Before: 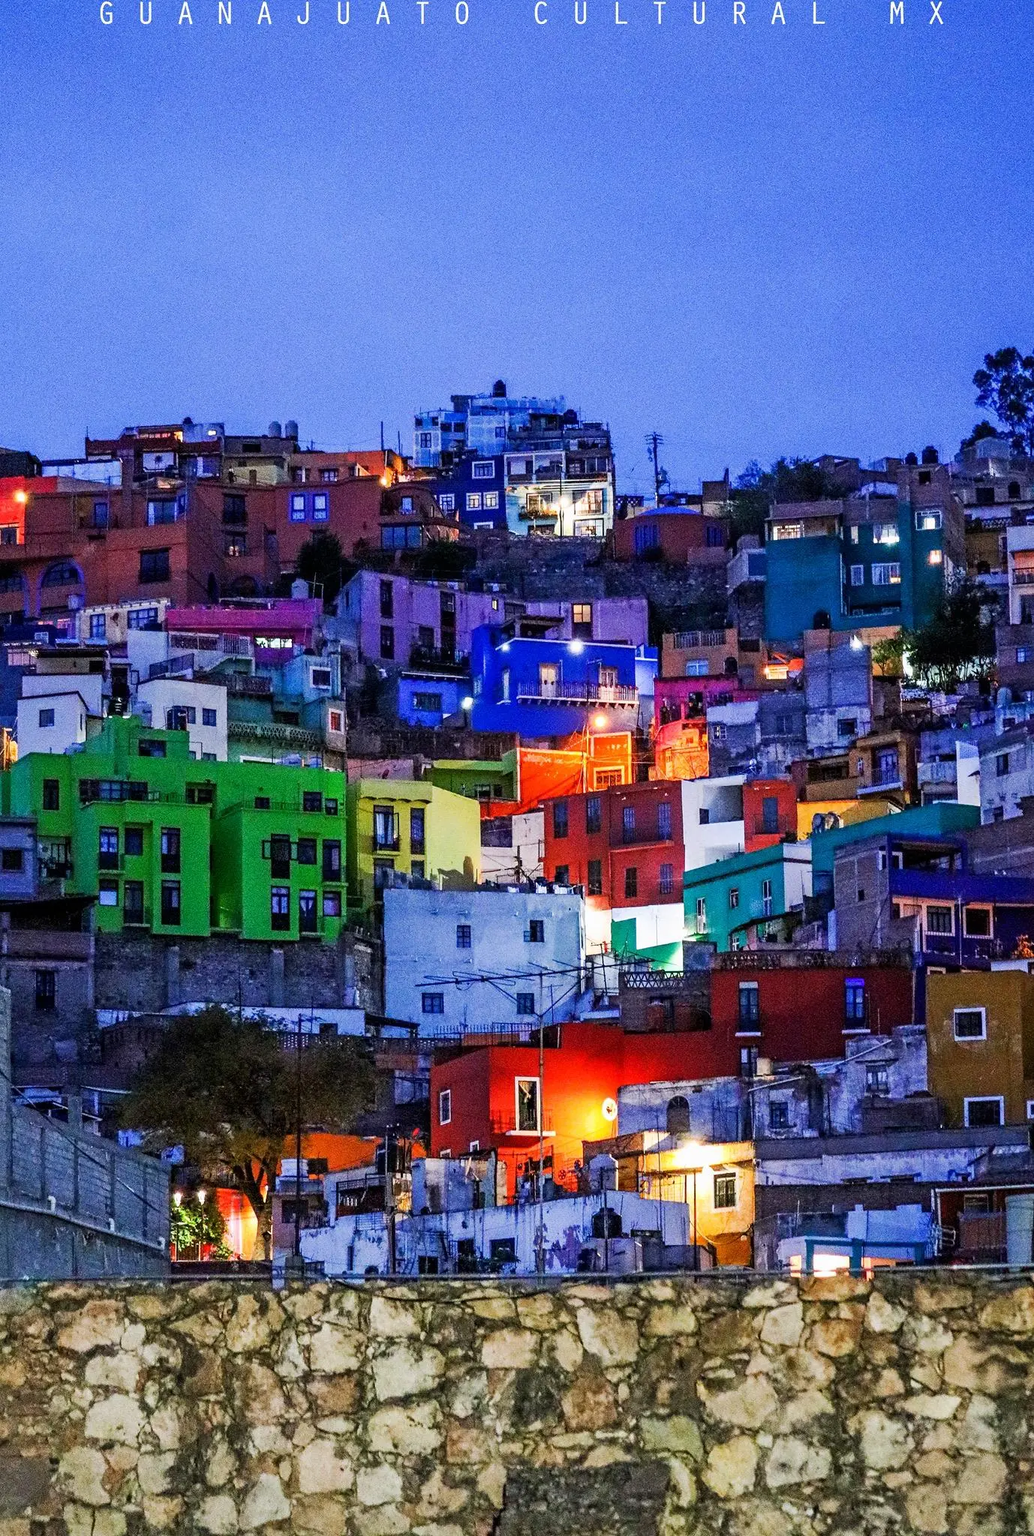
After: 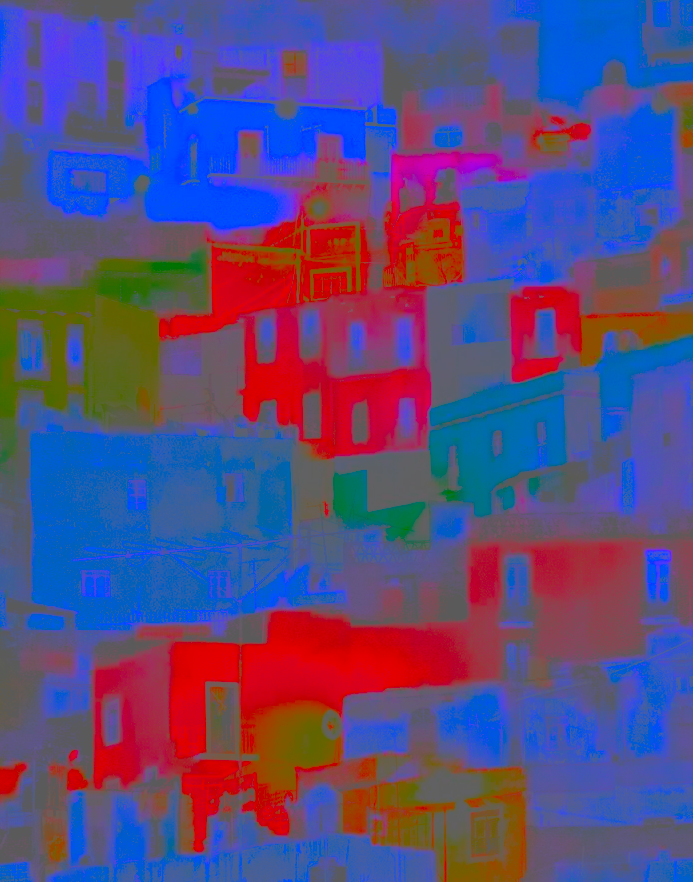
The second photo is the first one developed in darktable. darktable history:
crop: left 34.964%, top 36.82%, right 14.741%, bottom 20.073%
local contrast: on, module defaults
contrast brightness saturation: contrast -0.973, brightness -0.166, saturation 0.758
filmic rgb: black relative exposure -8.02 EV, white relative exposure 4.02 EV, hardness 4.16, color science v5 (2021), contrast in shadows safe, contrast in highlights safe
